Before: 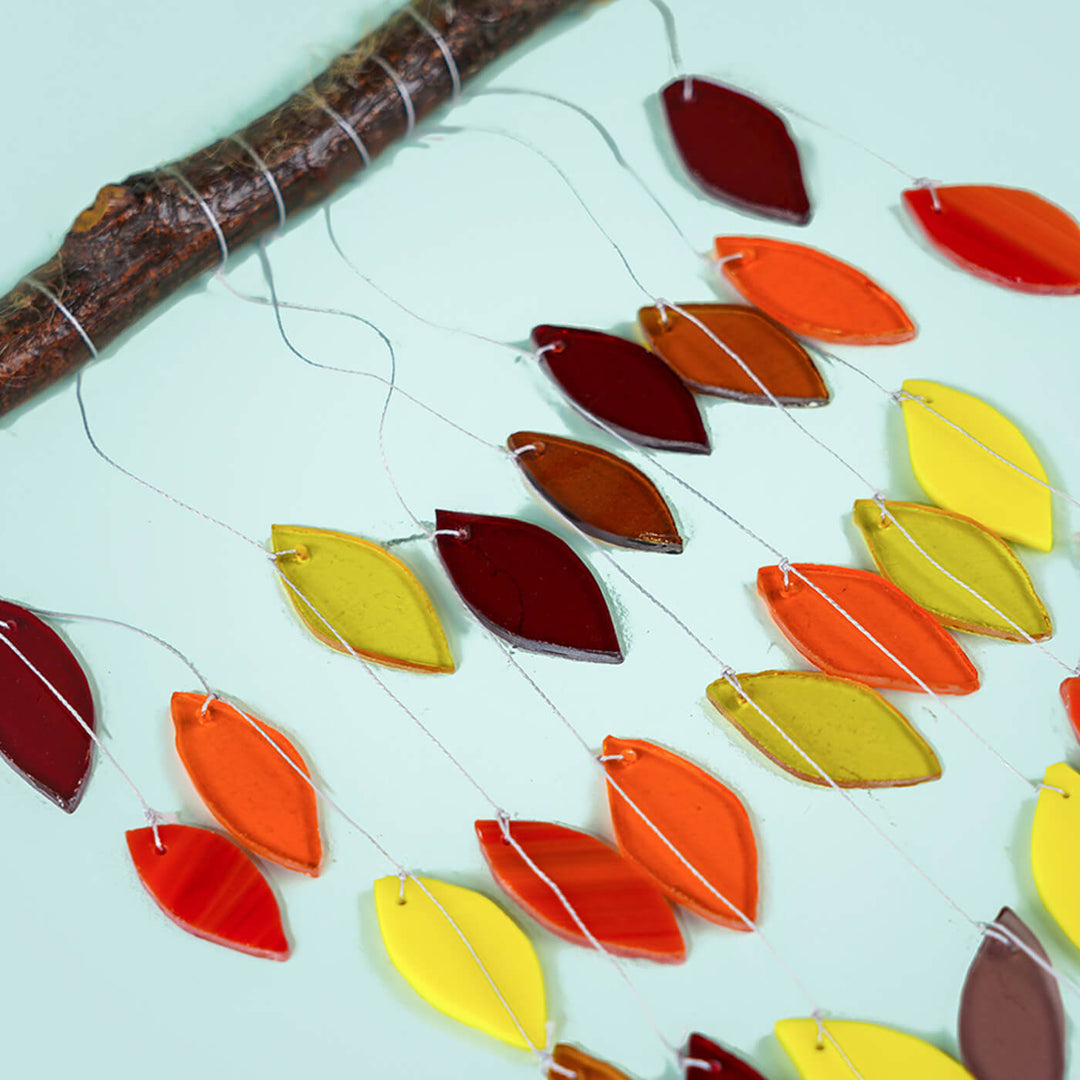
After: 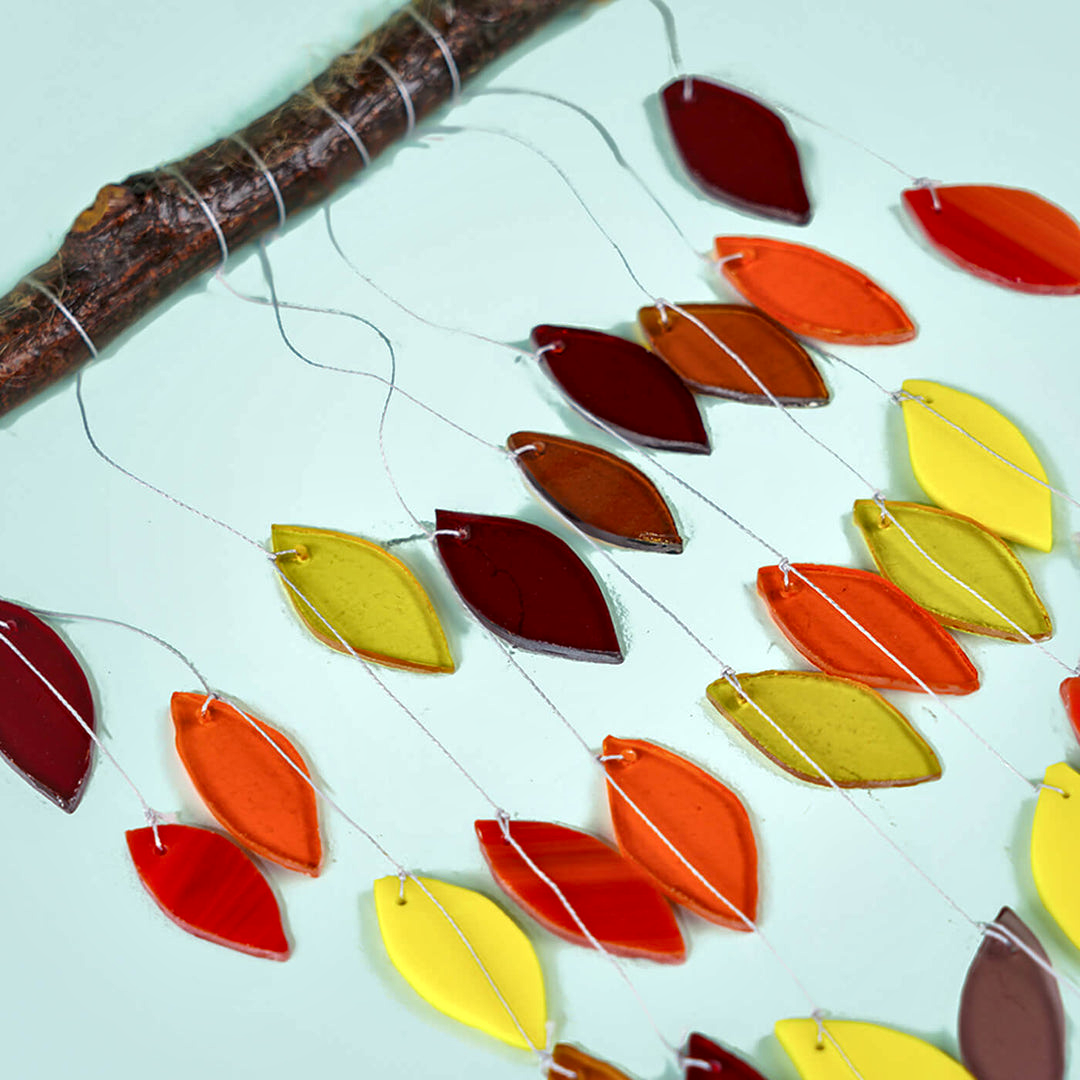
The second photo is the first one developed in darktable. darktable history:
tone equalizer: on, module defaults
local contrast: mode bilateral grid, contrast 25, coarseness 60, detail 151%, midtone range 0.2
